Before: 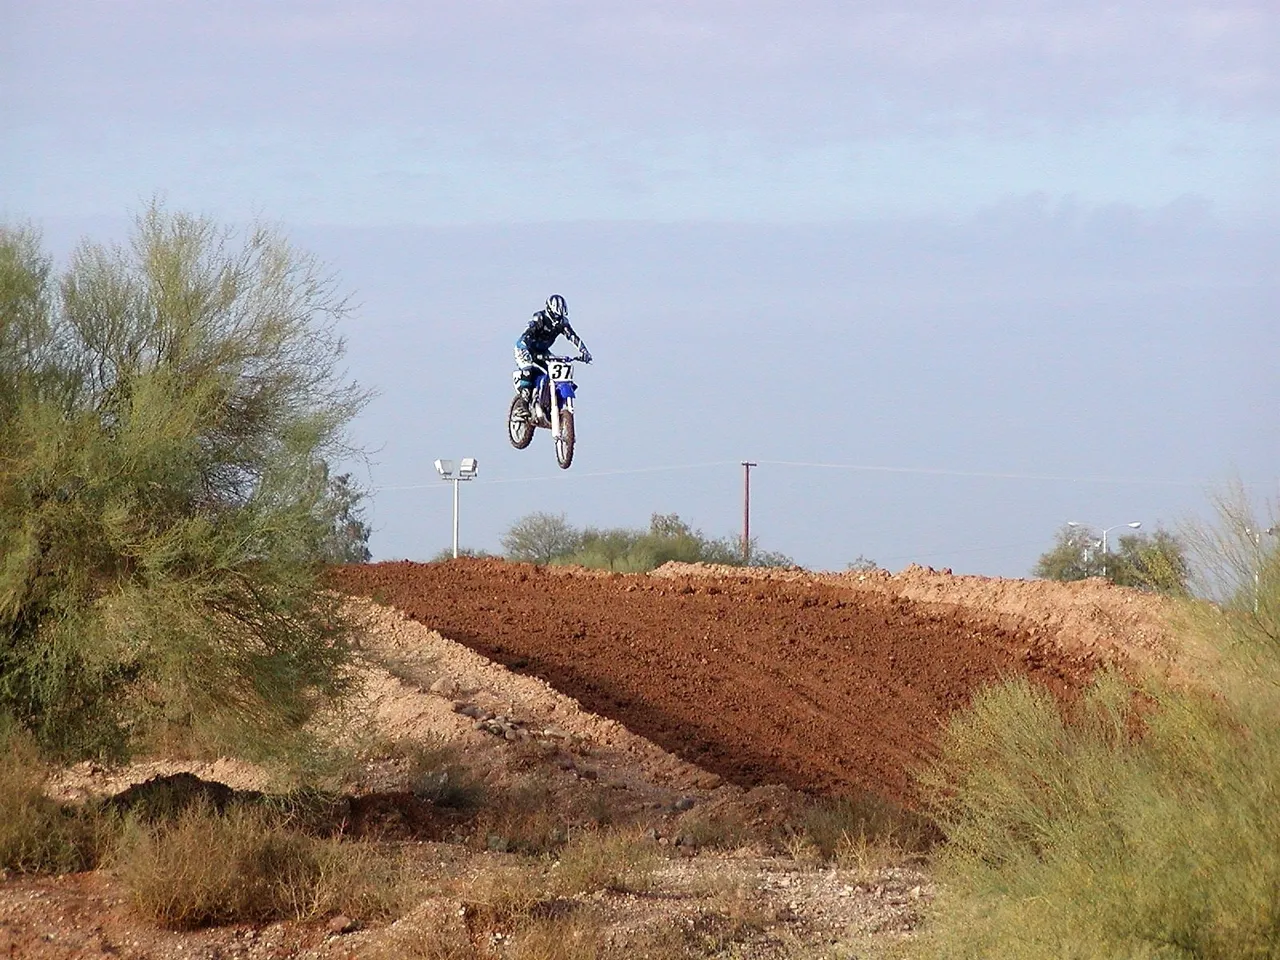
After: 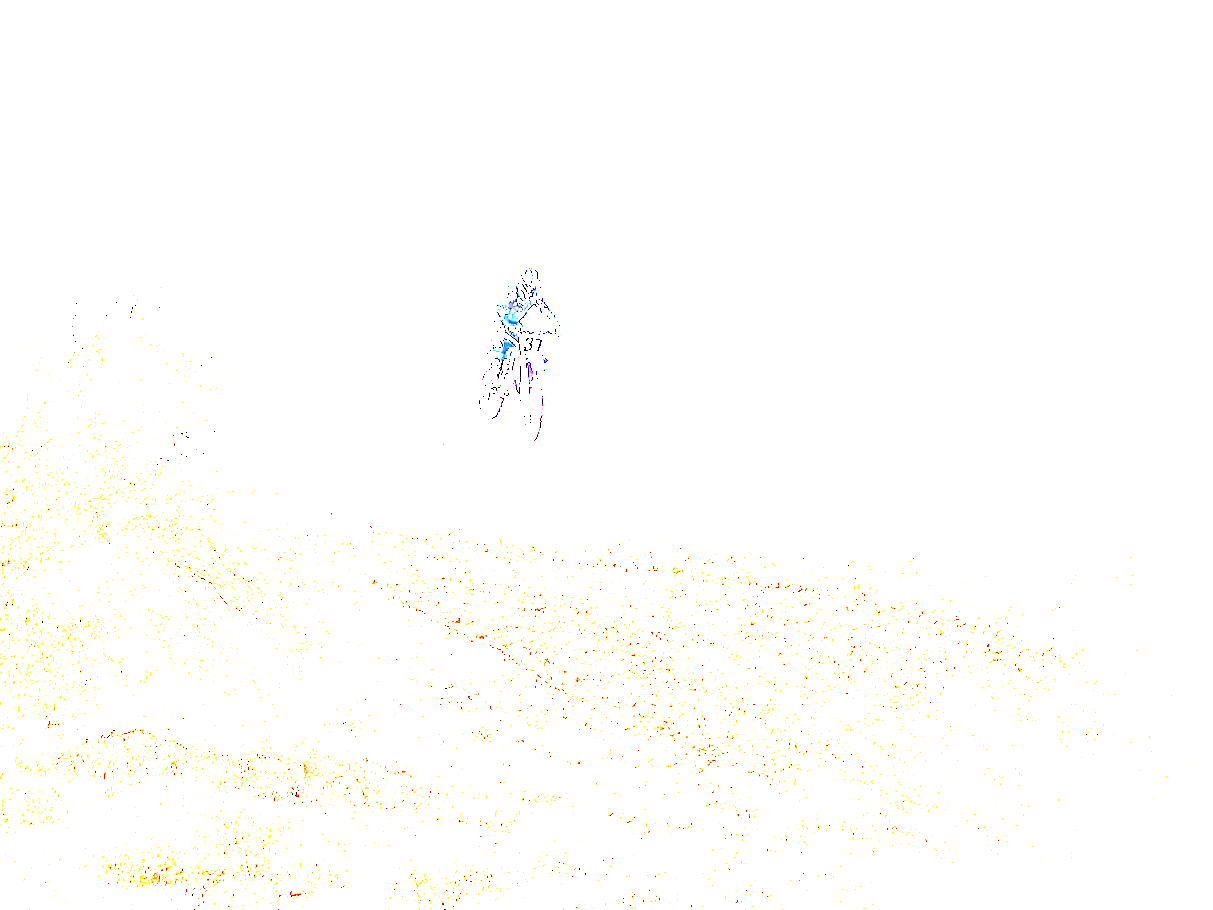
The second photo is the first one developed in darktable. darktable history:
crop and rotate: angle -2.38°
exposure: exposure 8 EV, compensate highlight preservation false
